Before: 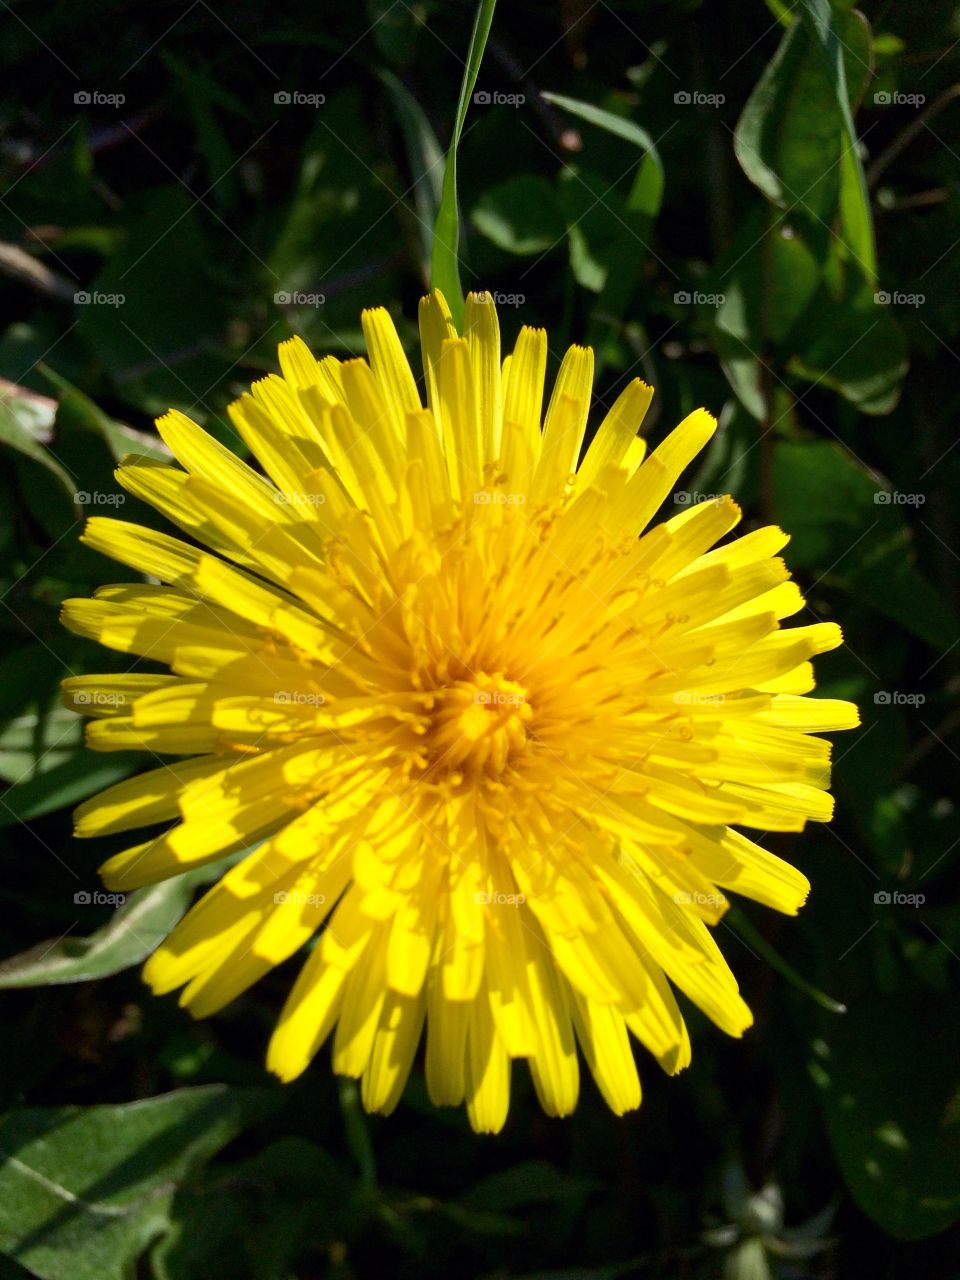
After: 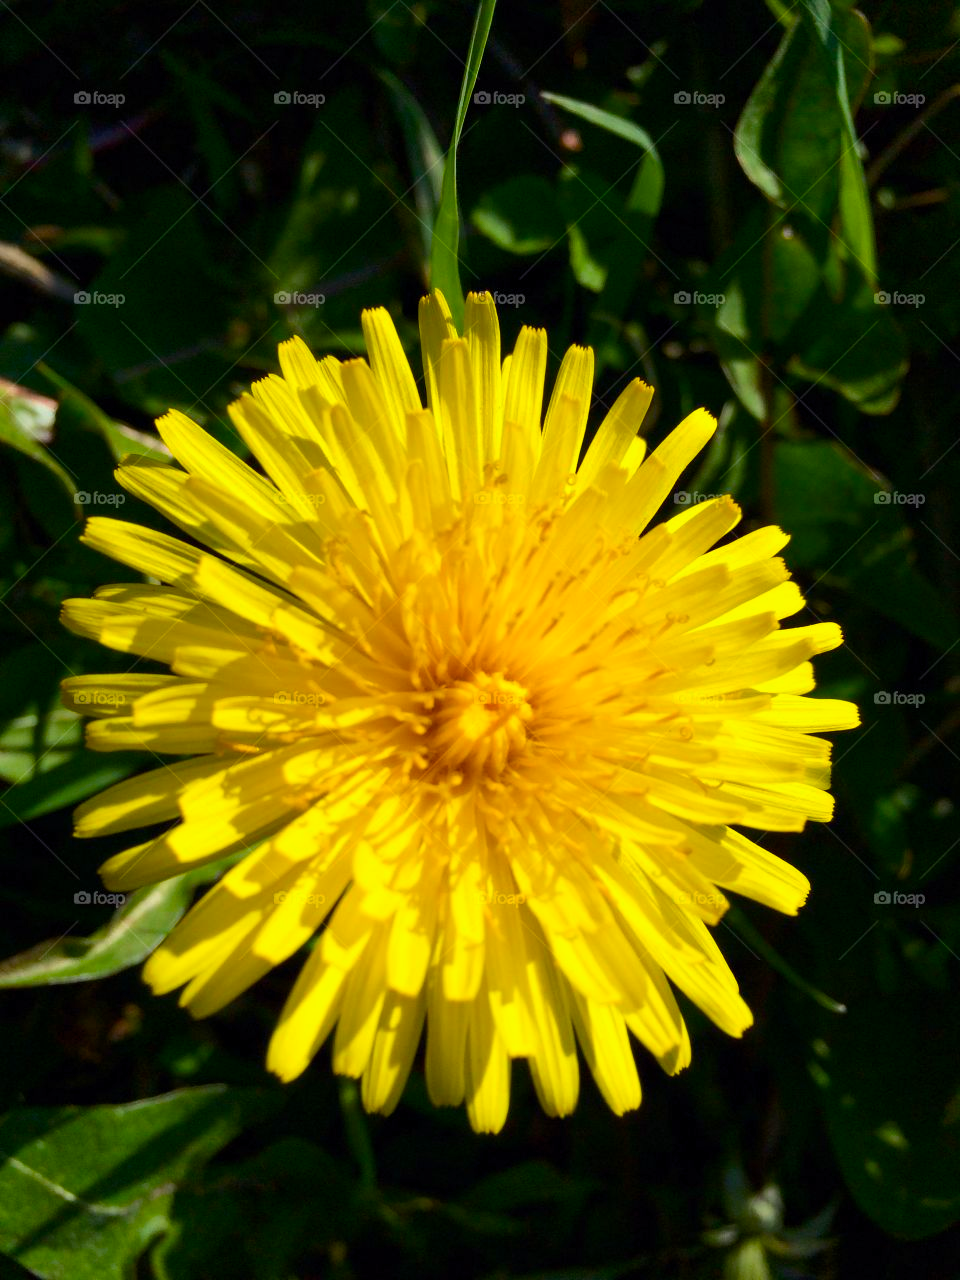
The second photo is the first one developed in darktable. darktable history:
color balance rgb: perceptual saturation grading › global saturation 50.608%
contrast brightness saturation: contrast 0.083, saturation 0.023
